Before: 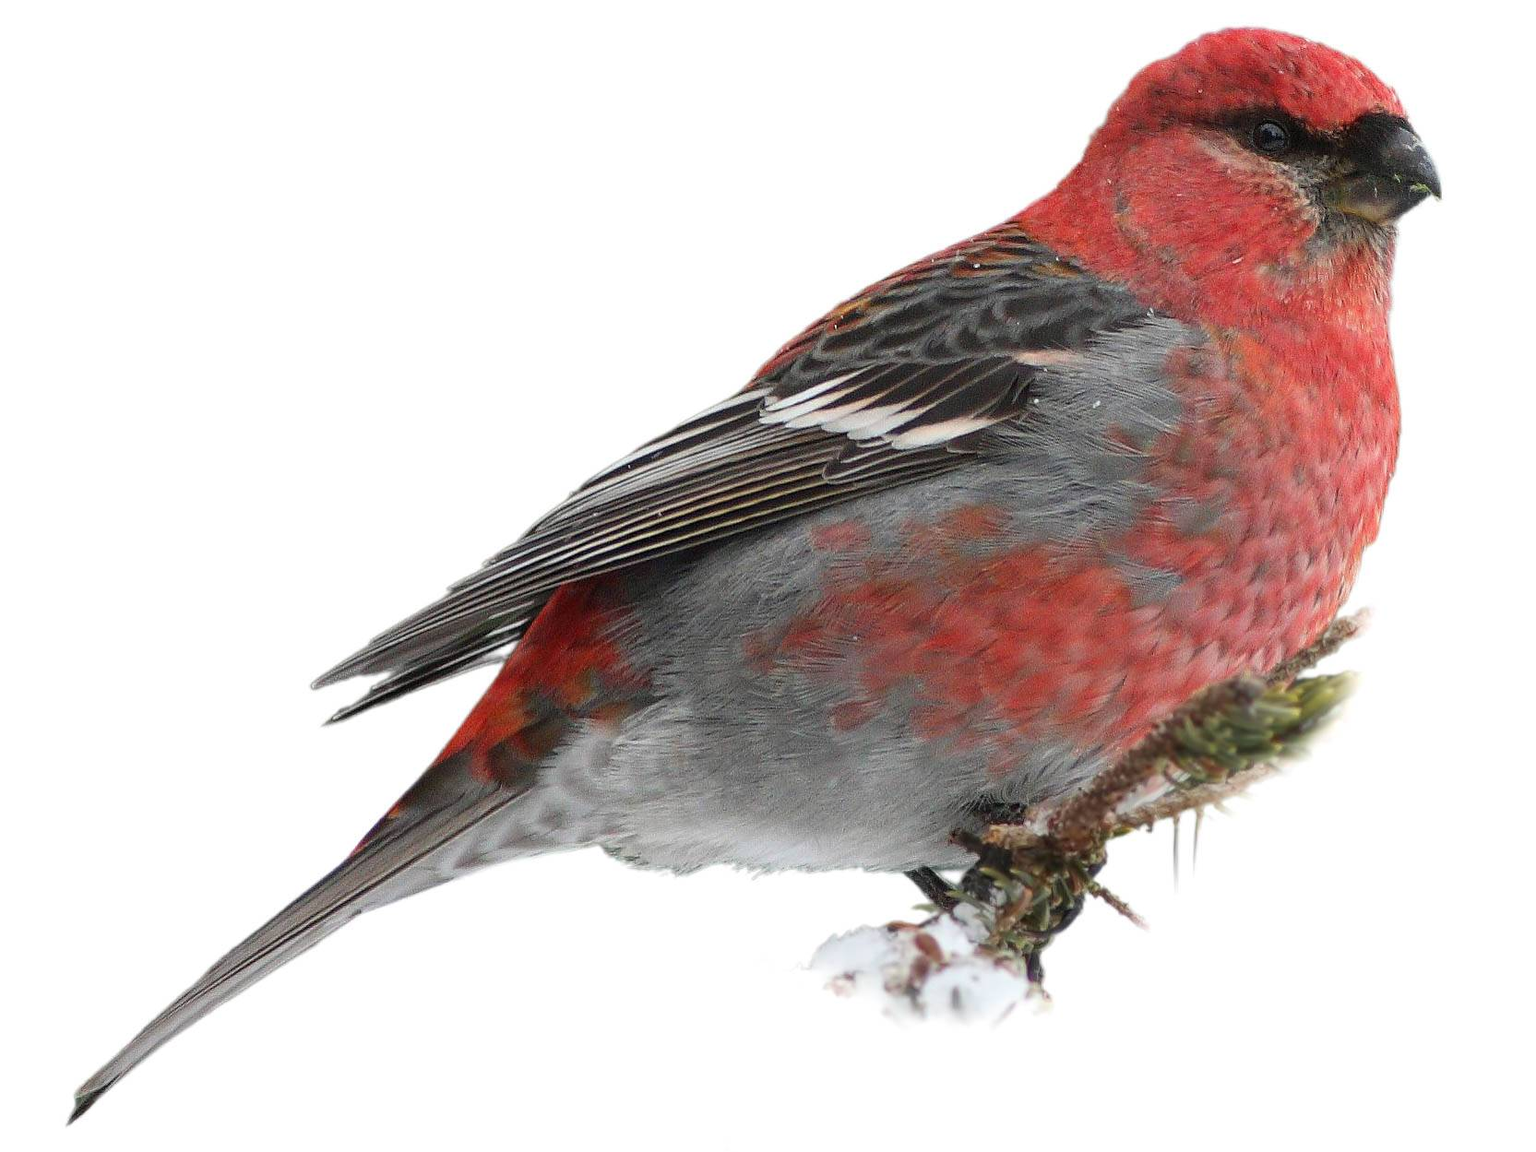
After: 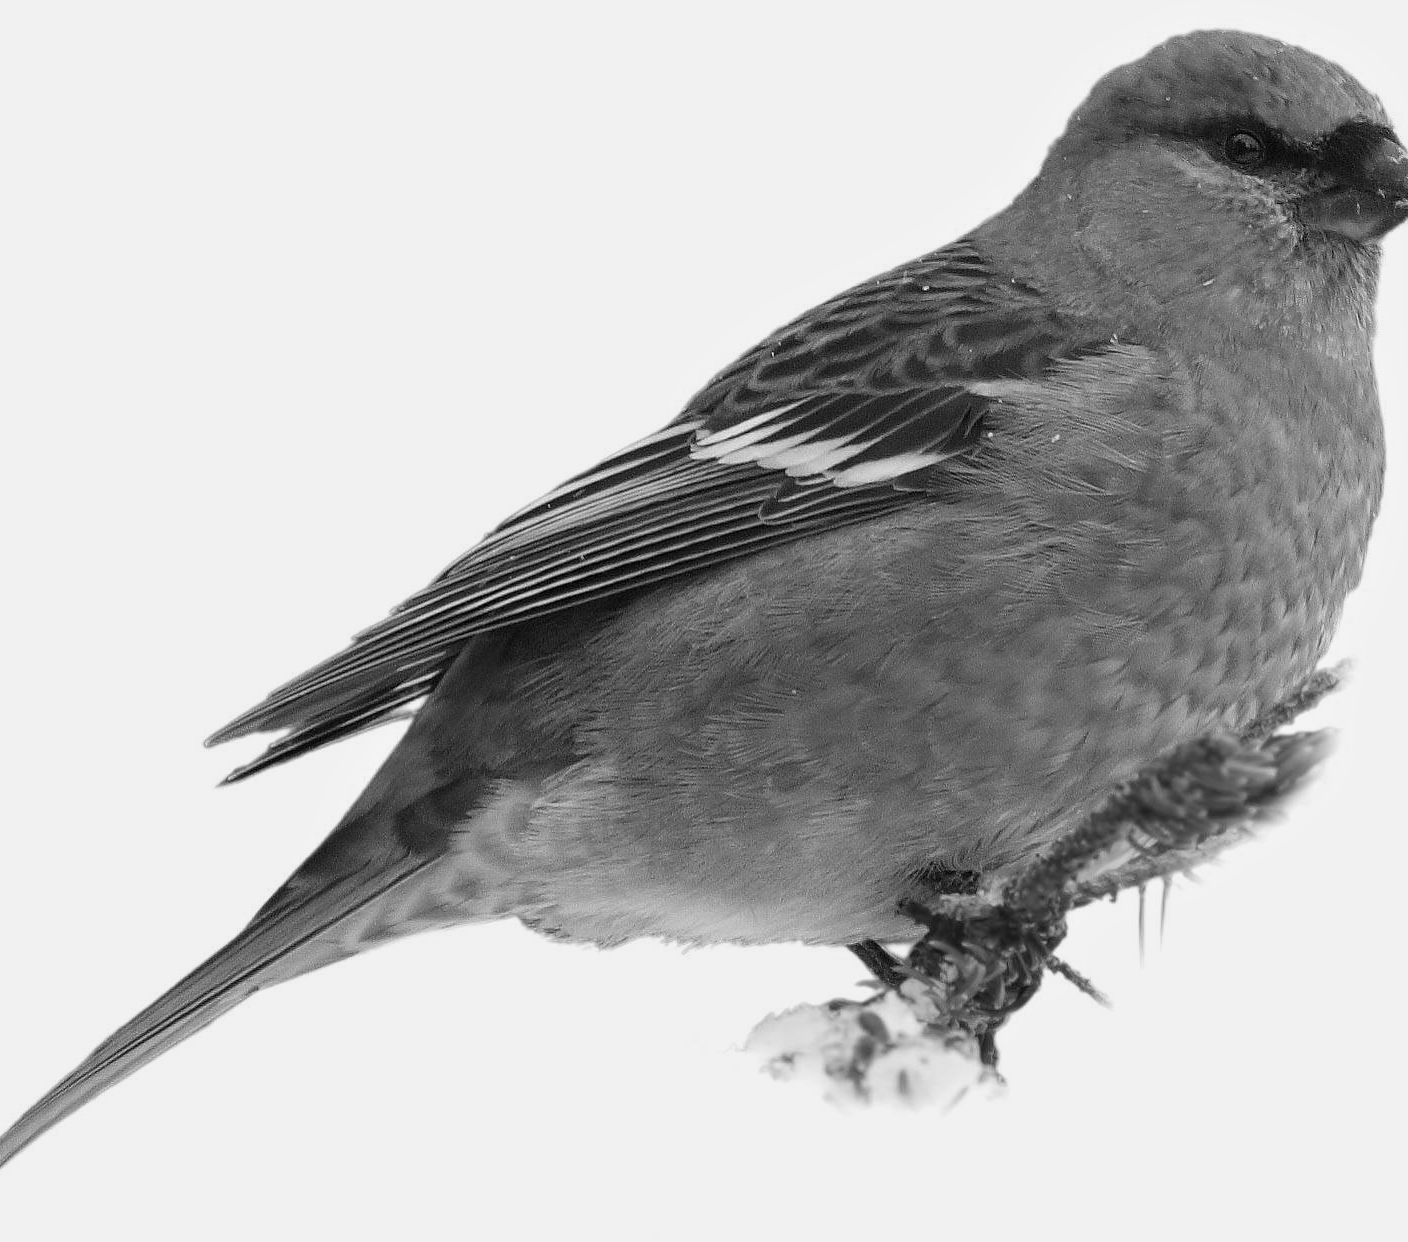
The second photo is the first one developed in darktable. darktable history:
crop: left 8.026%, right 7.374%
monochrome: a 30.25, b 92.03
